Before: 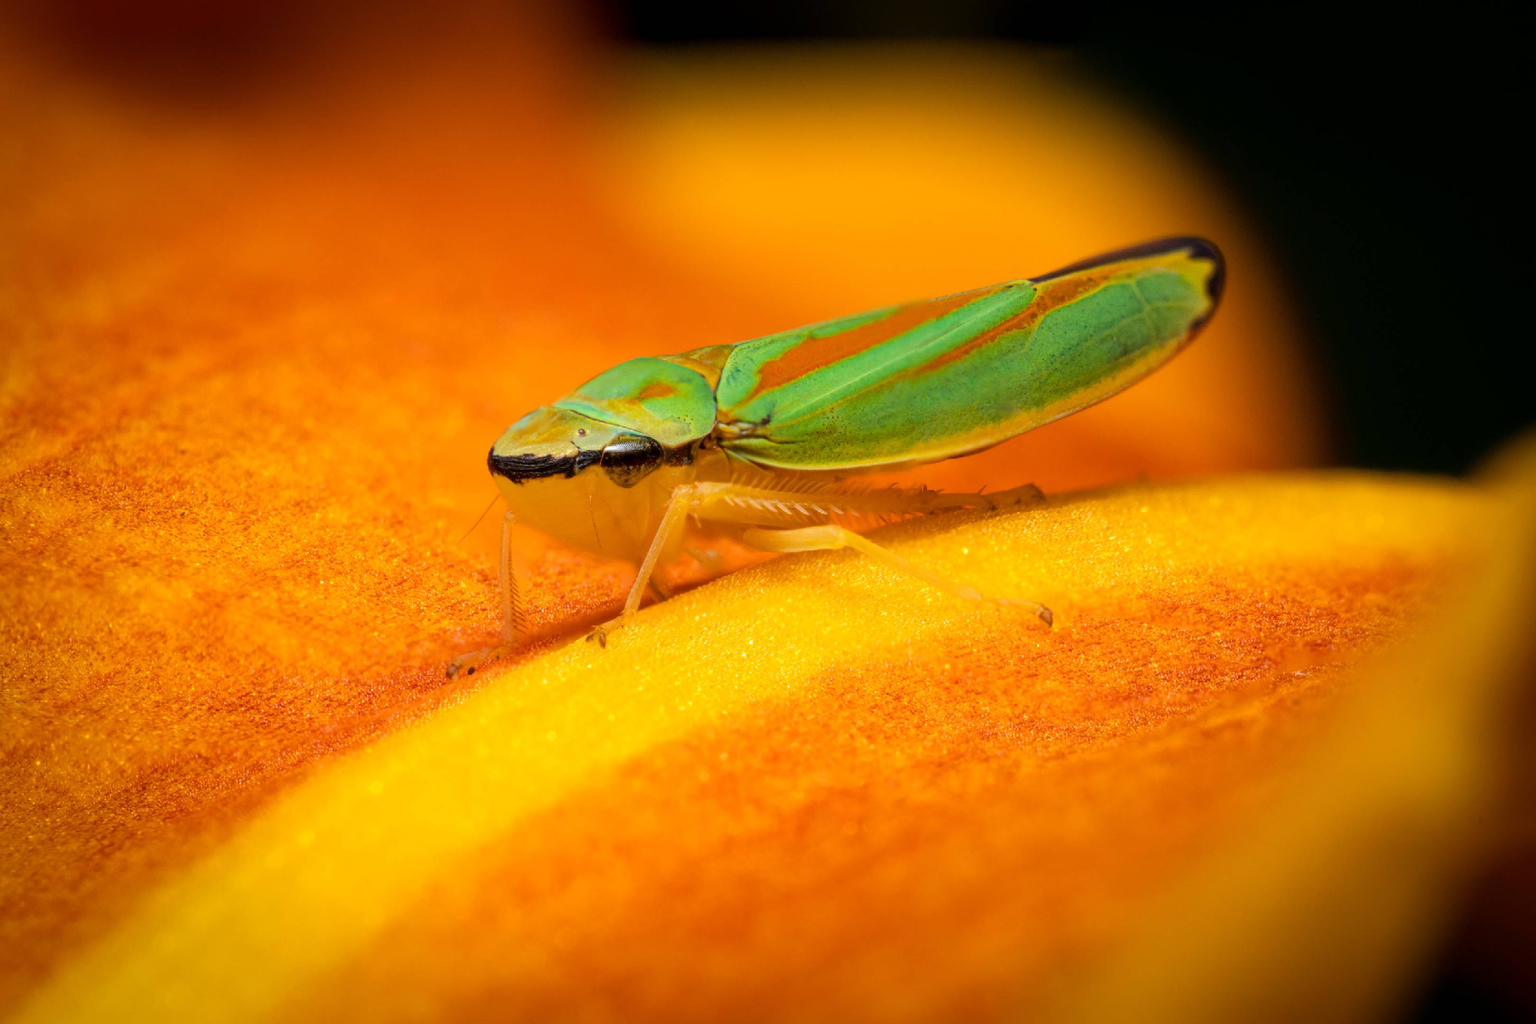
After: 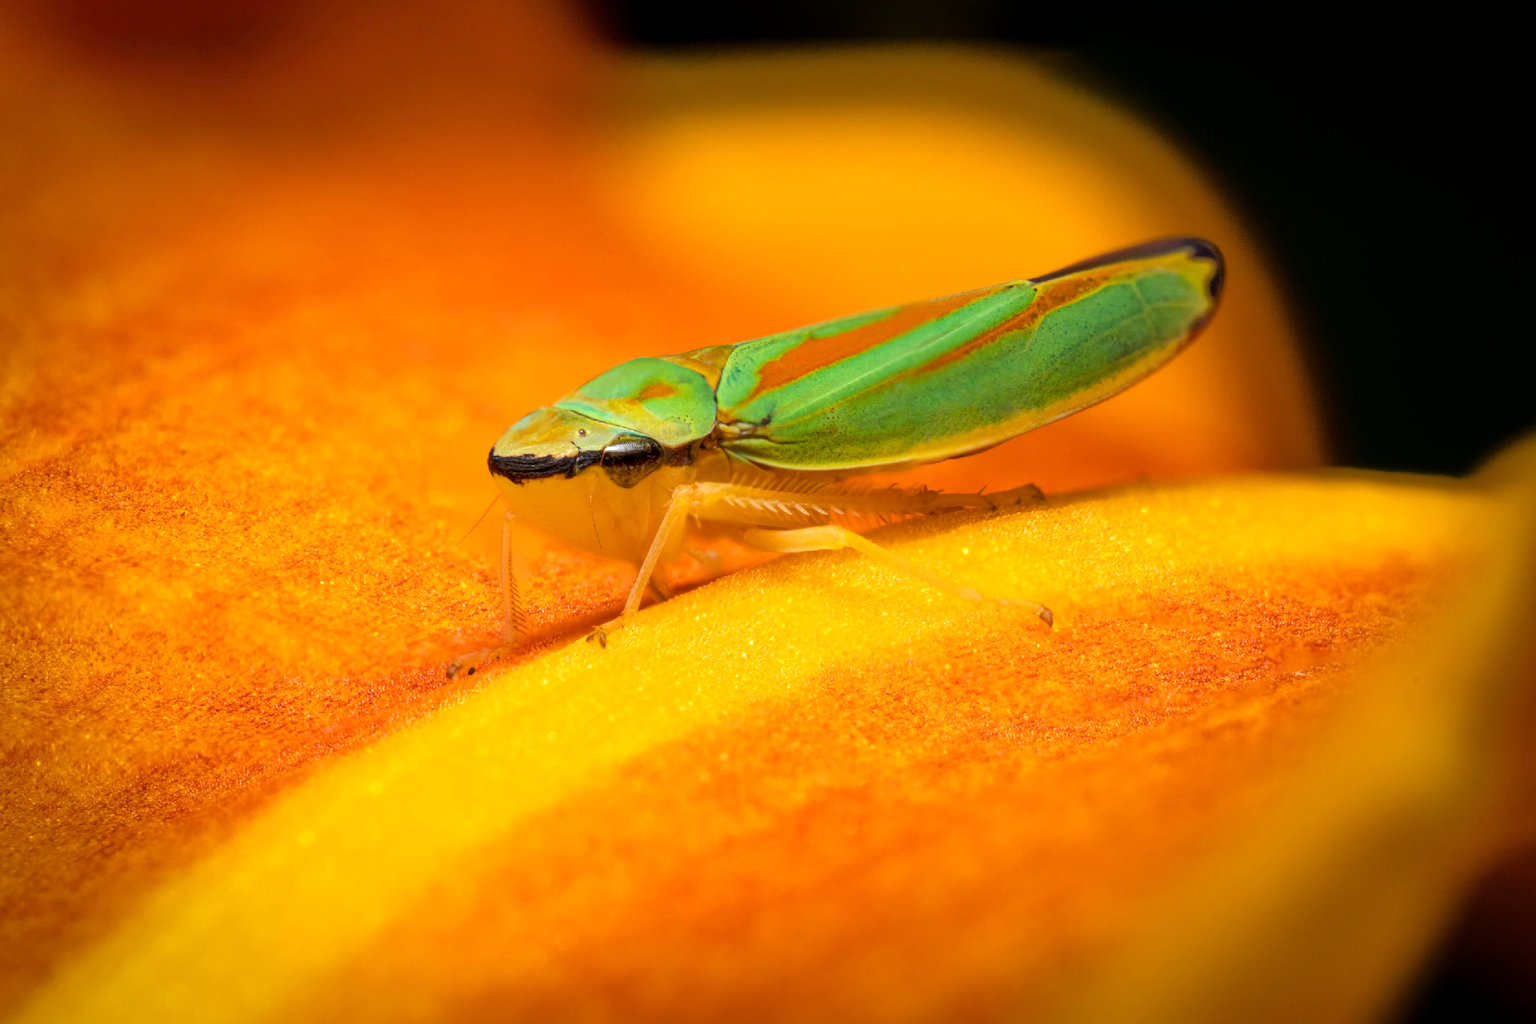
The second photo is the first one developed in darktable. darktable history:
tone equalizer: -8 EV -0.523 EV, -7 EV -0.313 EV, -6 EV -0.048 EV, -5 EV 0.374 EV, -4 EV 0.969 EV, -3 EV 0.814 EV, -2 EV -0.011 EV, -1 EV 0.14 EV, +0 EV -0.011 EV
velvia: strength 6.32%
